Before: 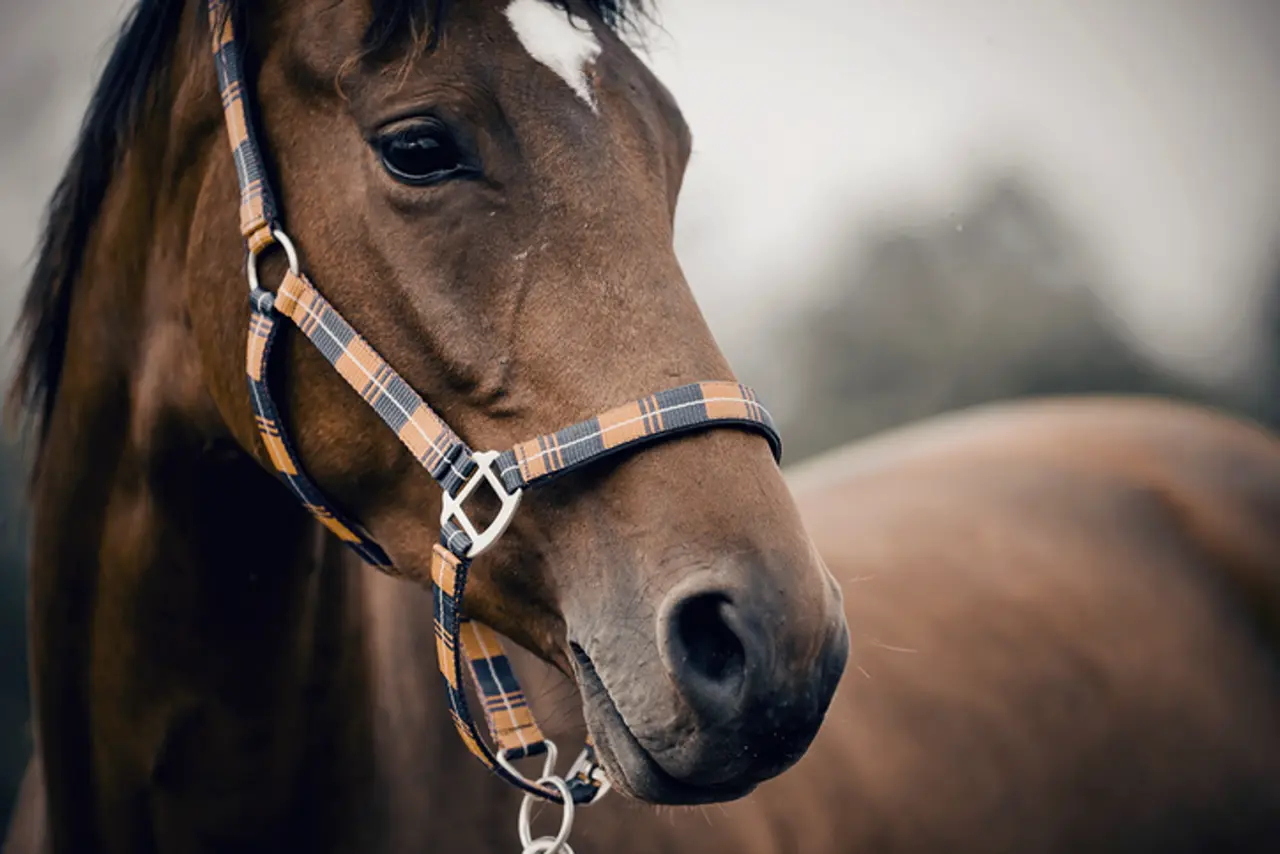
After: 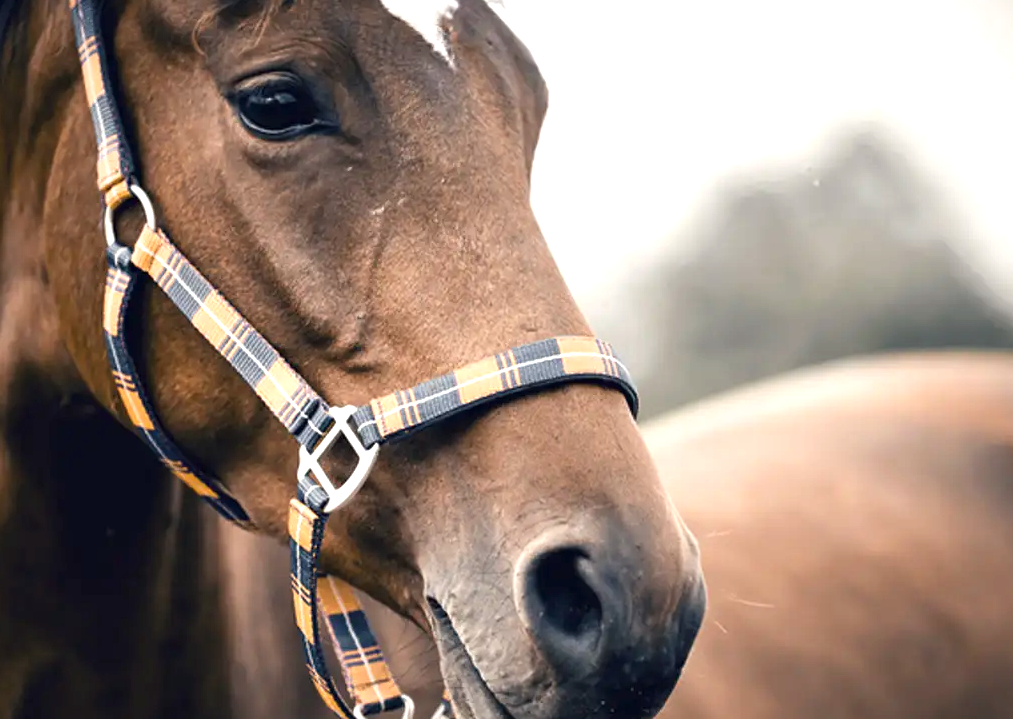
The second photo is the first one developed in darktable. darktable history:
exposure: black level correction 0, exposure 1 EV, compensate exposure bias true, compensate highlight preservation false
crop: left 11.225%, top 5.381%, right 9.565%, bottom 10.314%
